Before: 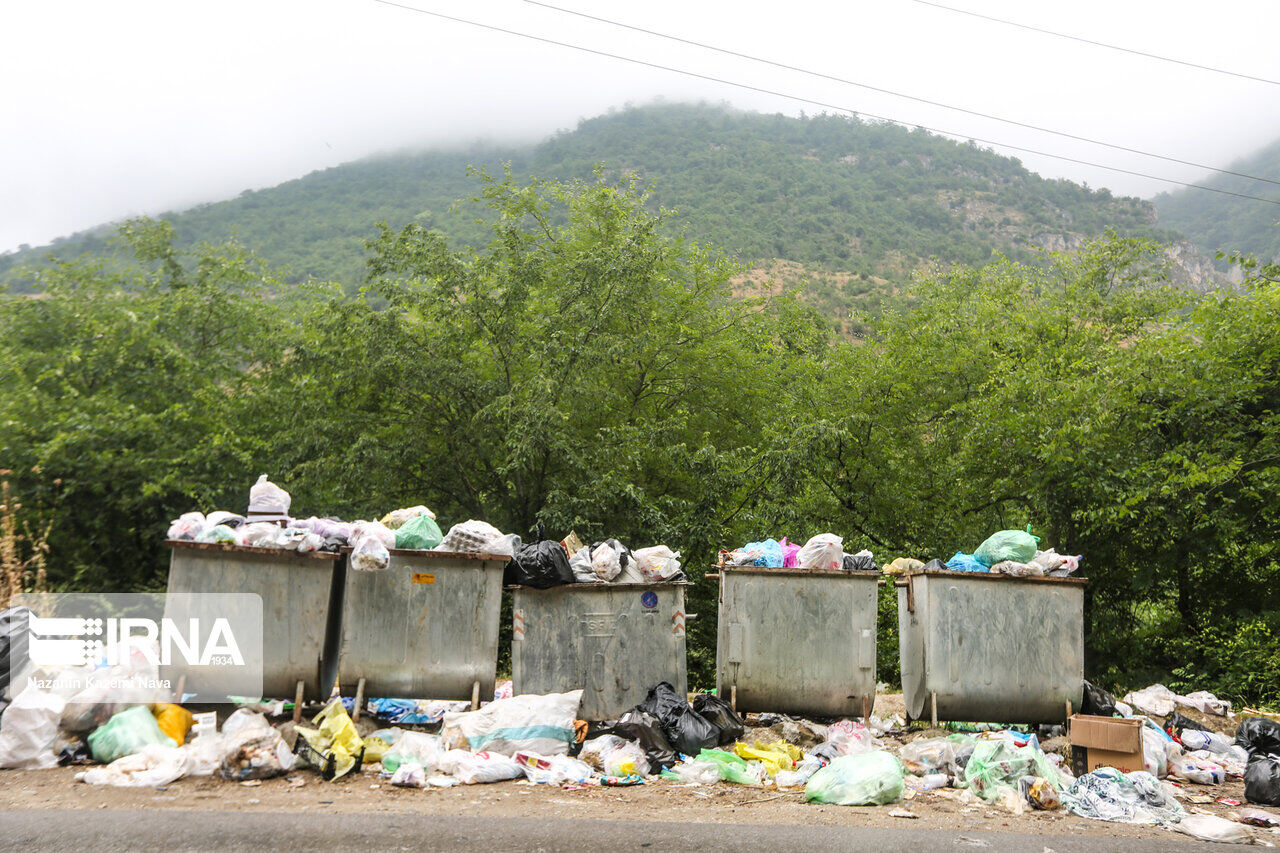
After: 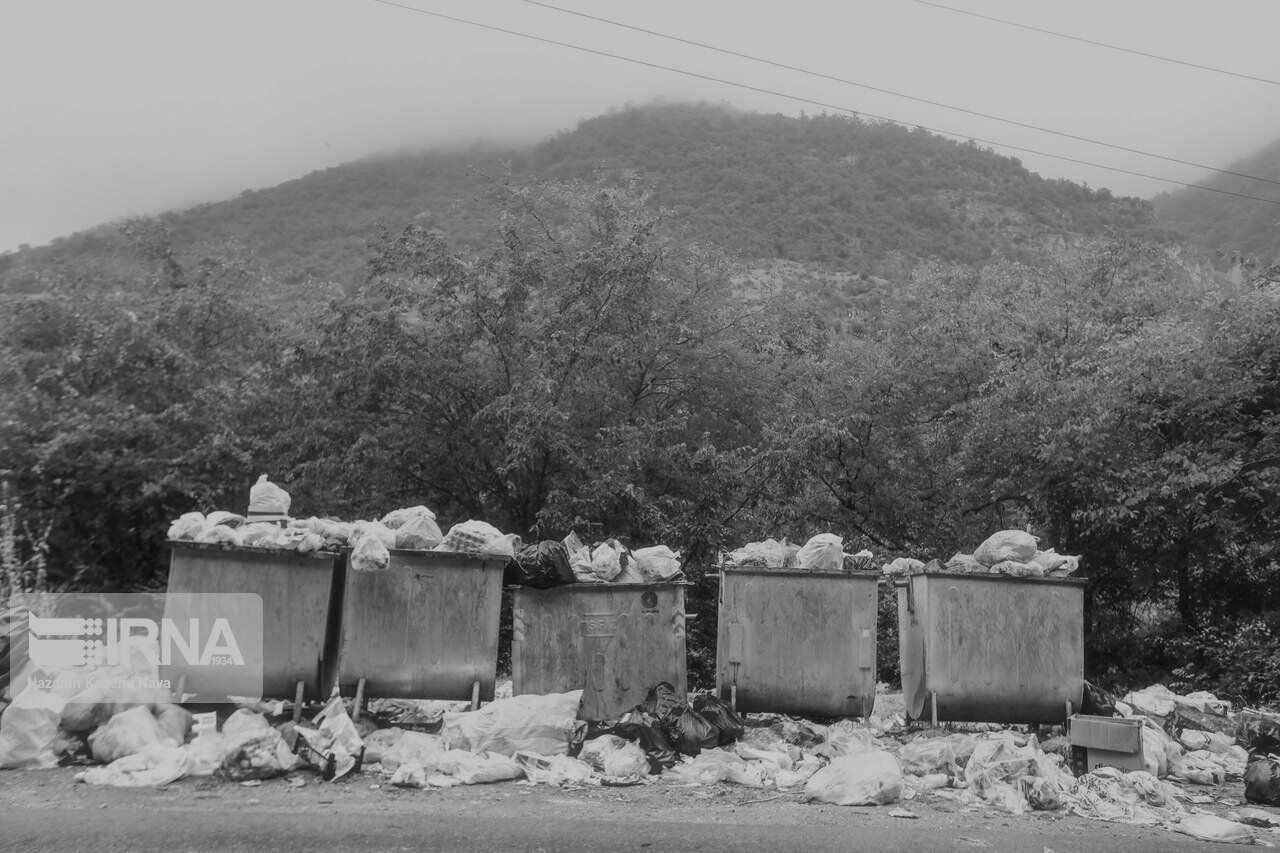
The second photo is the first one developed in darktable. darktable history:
haze removal: strength -0.1, adaptive false
monochrome: a 79.32, b 81.83, size 1.1
